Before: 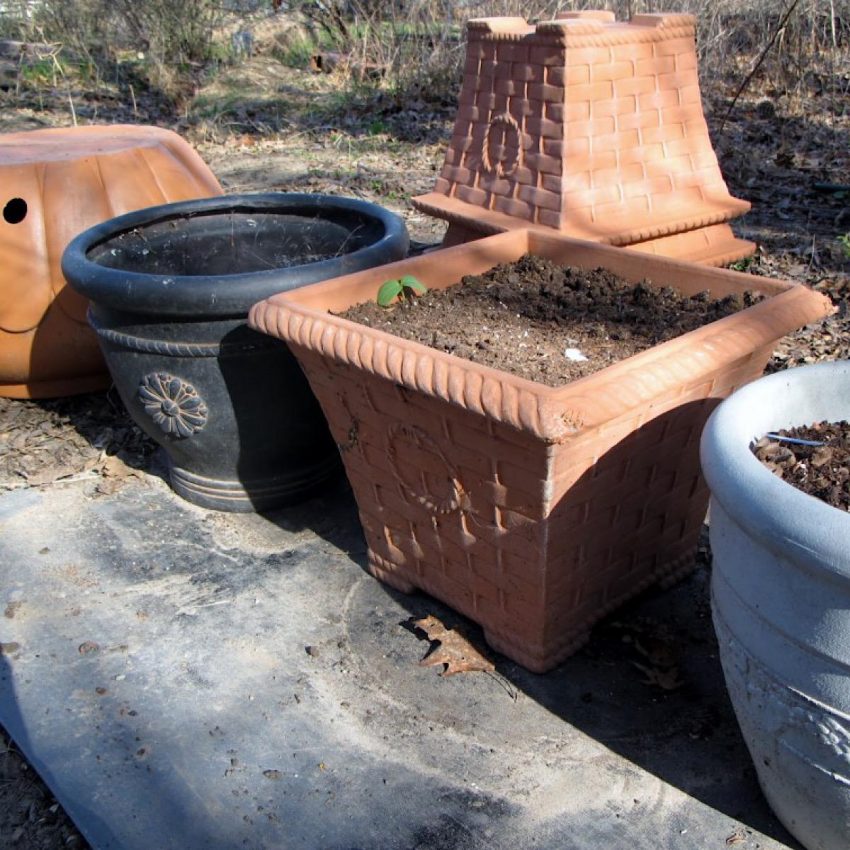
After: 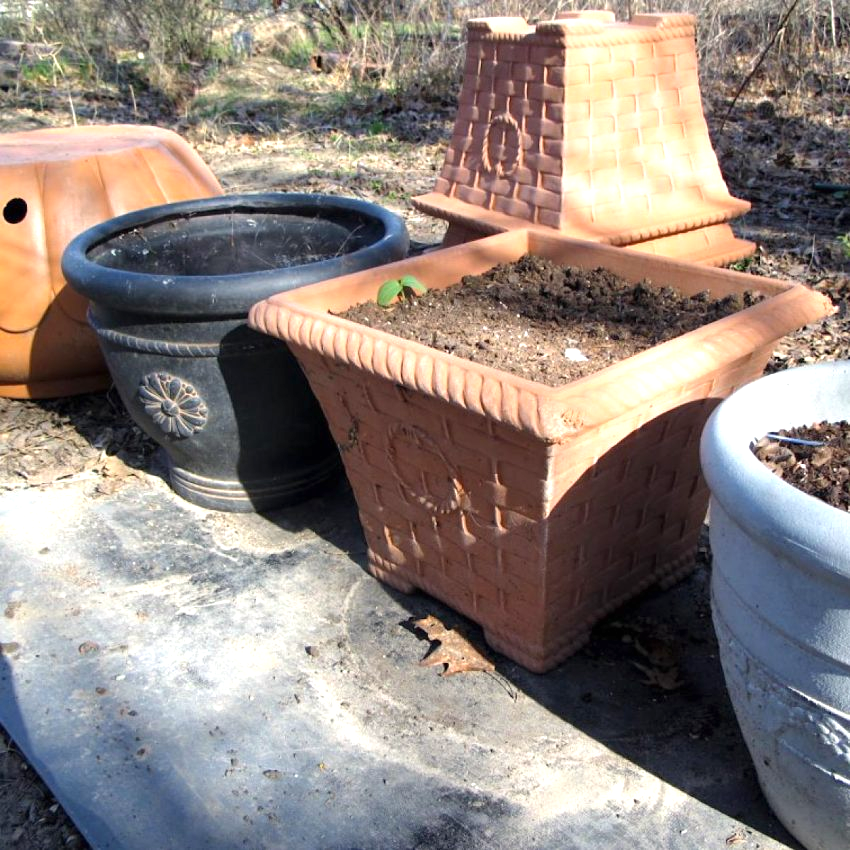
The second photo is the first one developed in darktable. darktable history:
color correction: highlights b* 3
exposure: black level correction 0, exposure 0.7 EV, compensate exposure bias true, compensate highlight preservation false
